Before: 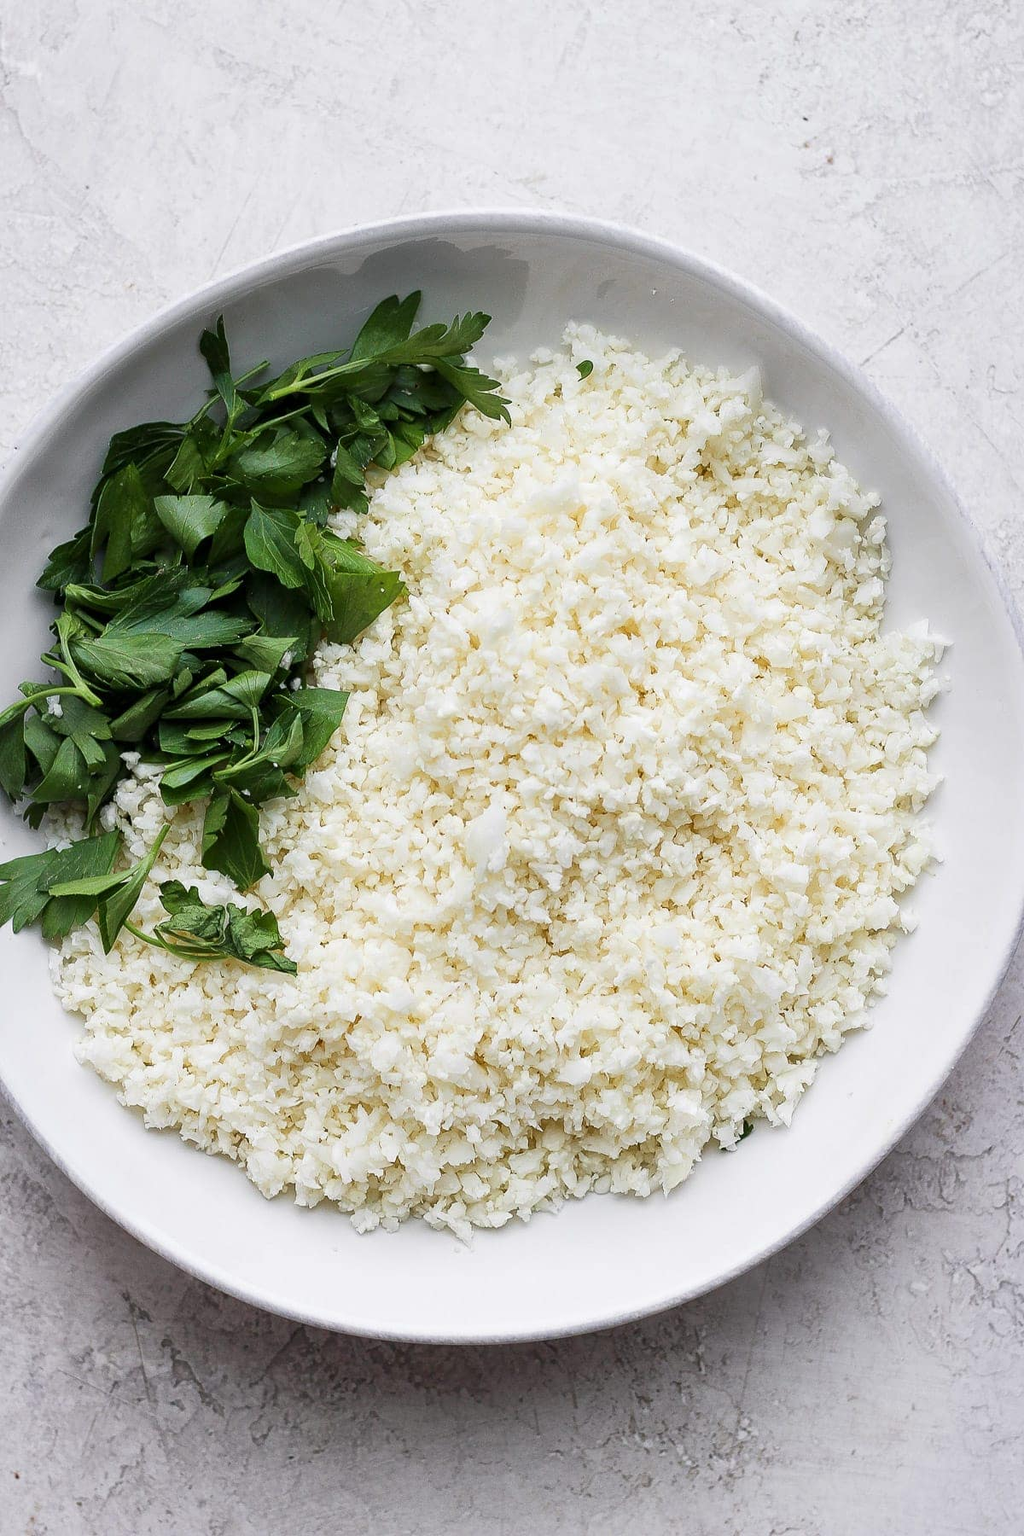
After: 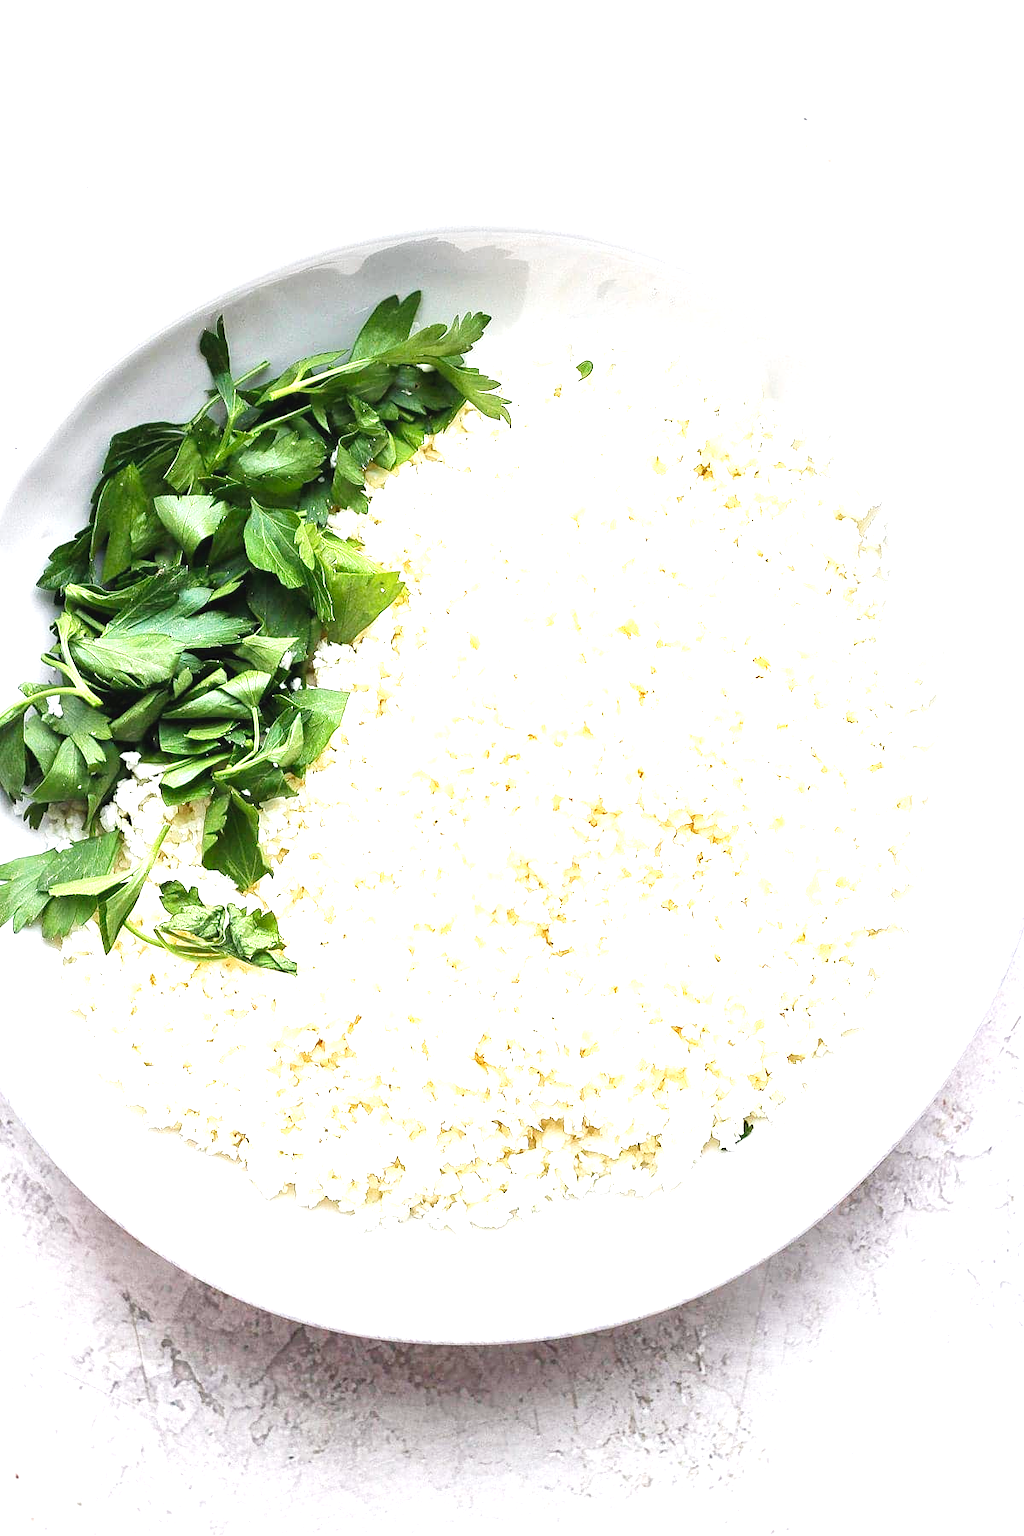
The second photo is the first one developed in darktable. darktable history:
exposure: black level correction 0, exposure 1.74 EV, compensate highlight preservation false
tone curve: curves: ch0 [(0, 0.036) (0.119, 0.115) (0.466, 0.498) (0.715, 0.767) (0.817, 0.865) (1, 0.998)]; ch1 [(0, 0) (0.377, 0.424) (0.442, 0.491) (0.487, 0.498) (0.514, 0.512) (0.536, 0.577) (0.66, 0.724) (1, 1)]; ch2 [(0, 0) (0.38, 0.405) (0.463, 0.443) (0.492, 0.486) (0.526, 0.541) (0.578, 0.598) (1, 1)], preserve colors none
